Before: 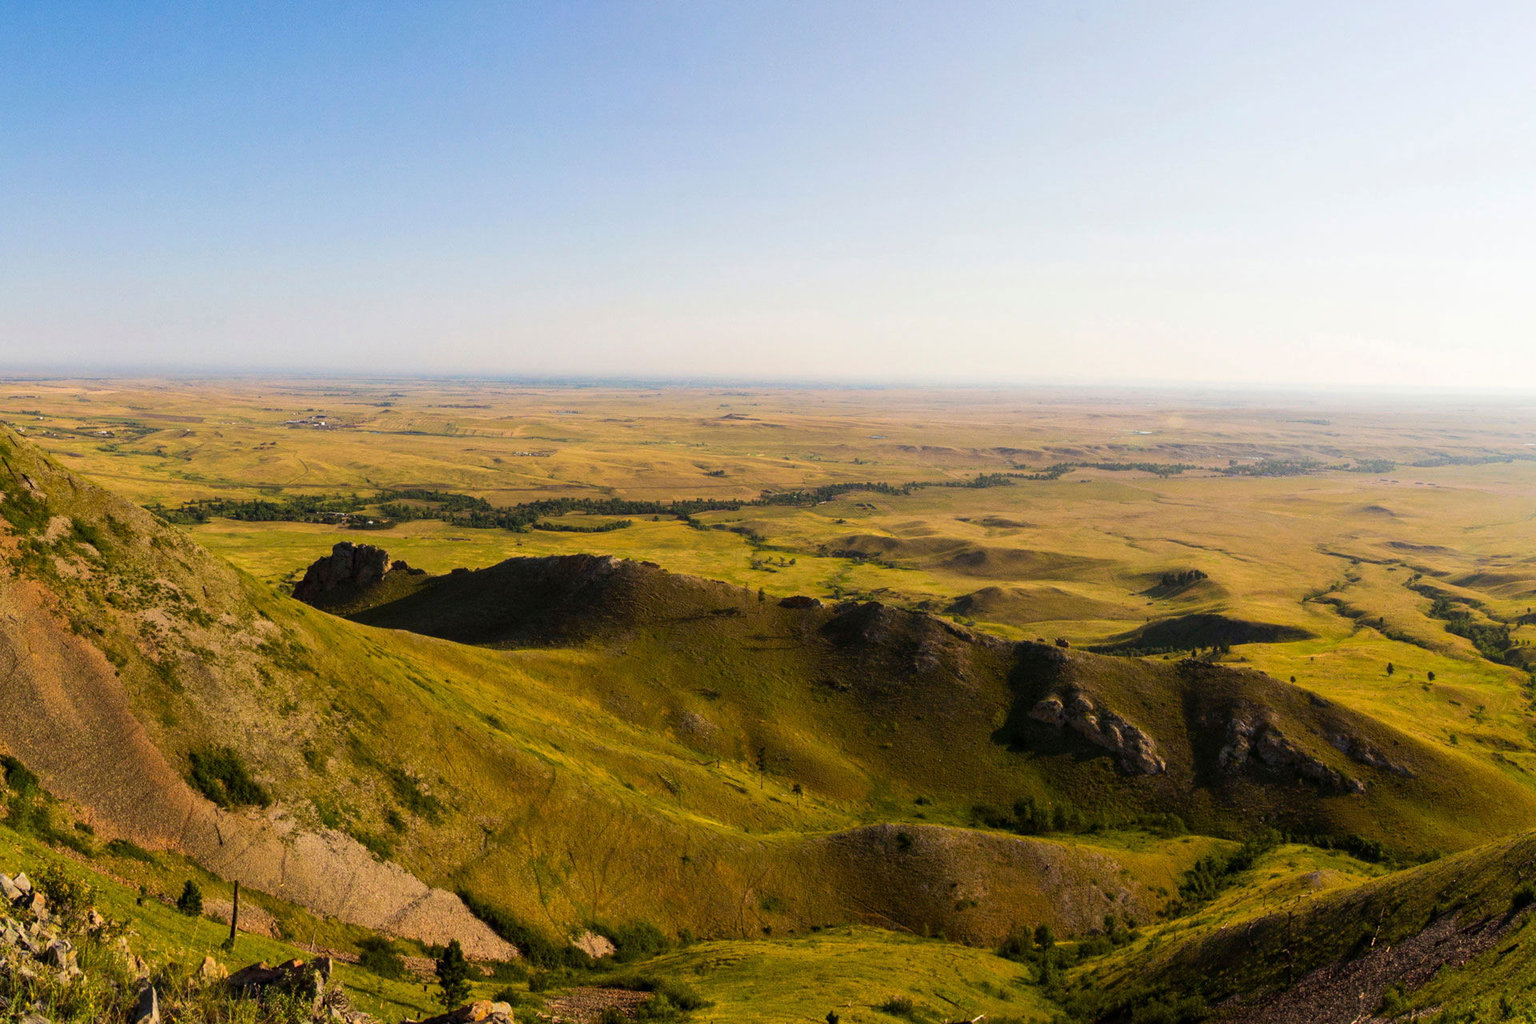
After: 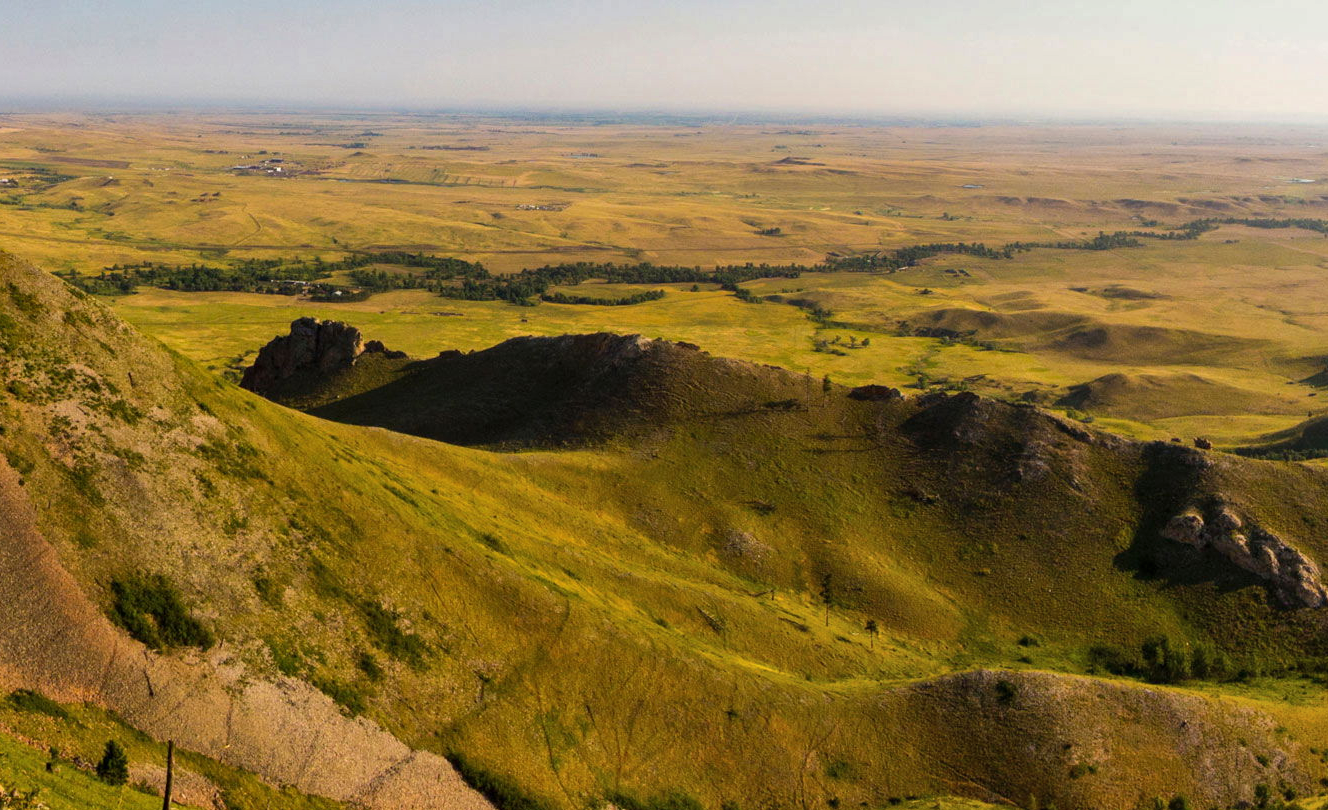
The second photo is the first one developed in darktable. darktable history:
shadows and highlights: low approximation 0.01, soften with gaussian
crop: left 6.511%, top 28.144%, right 24.295%, bottom 8.512%
